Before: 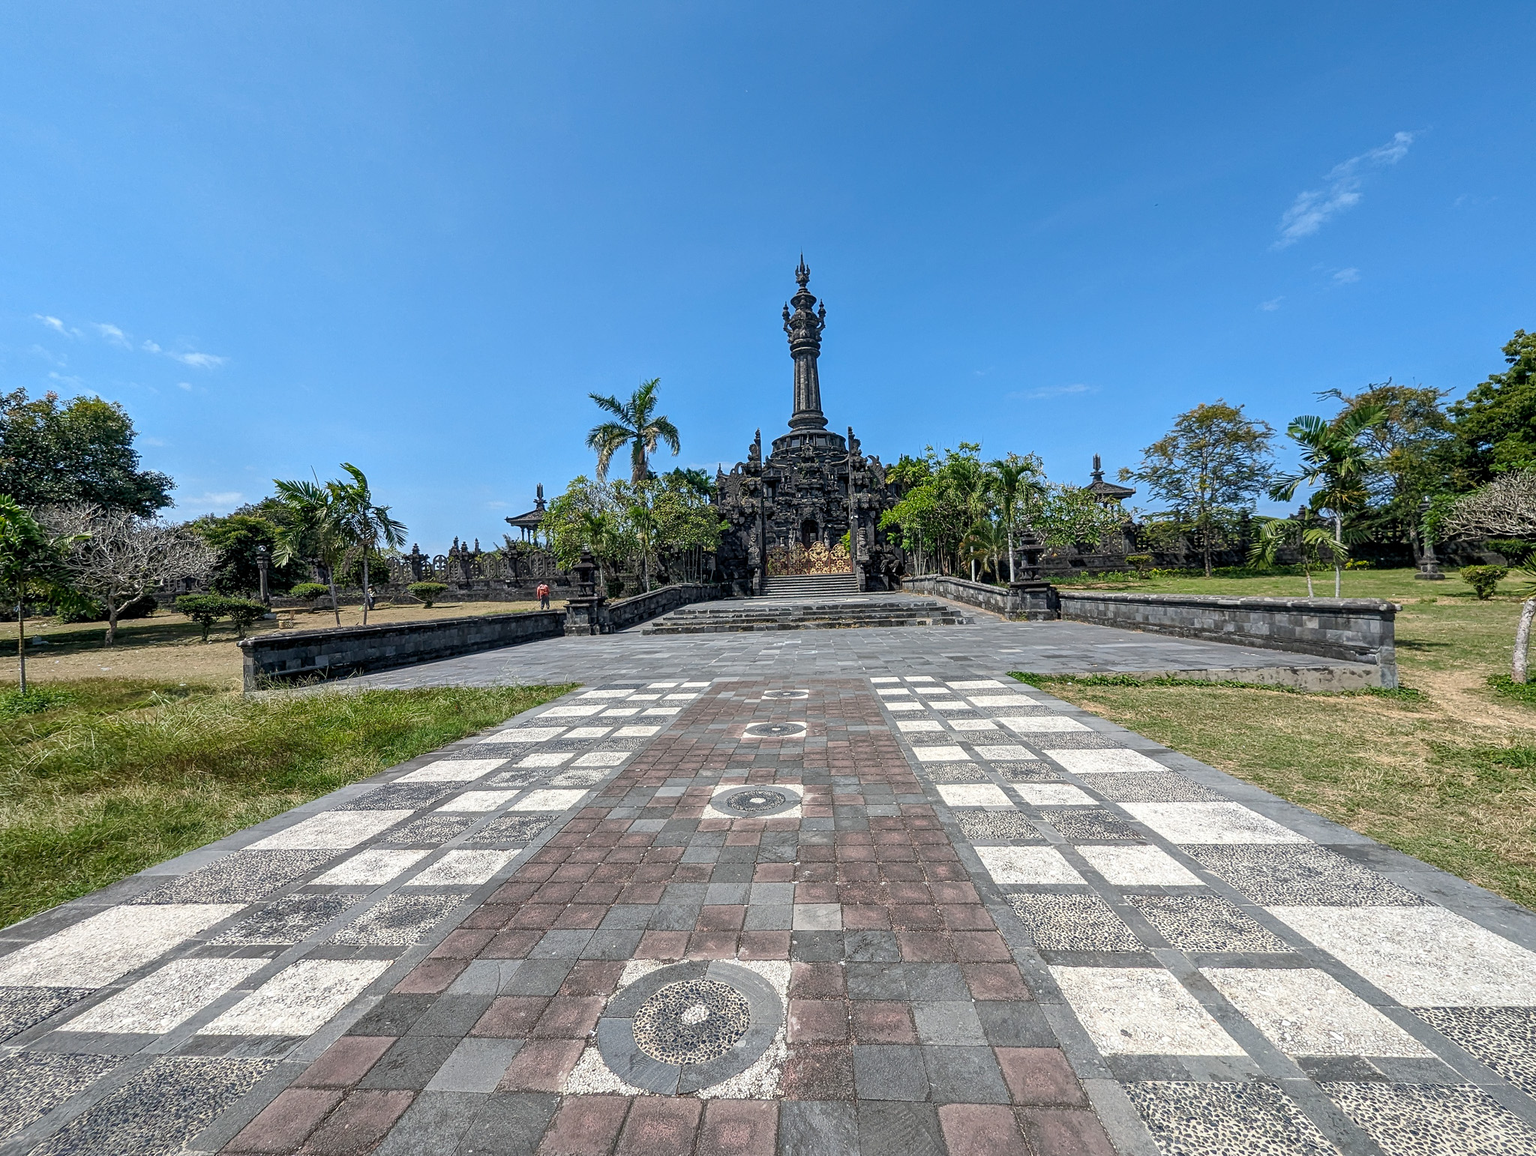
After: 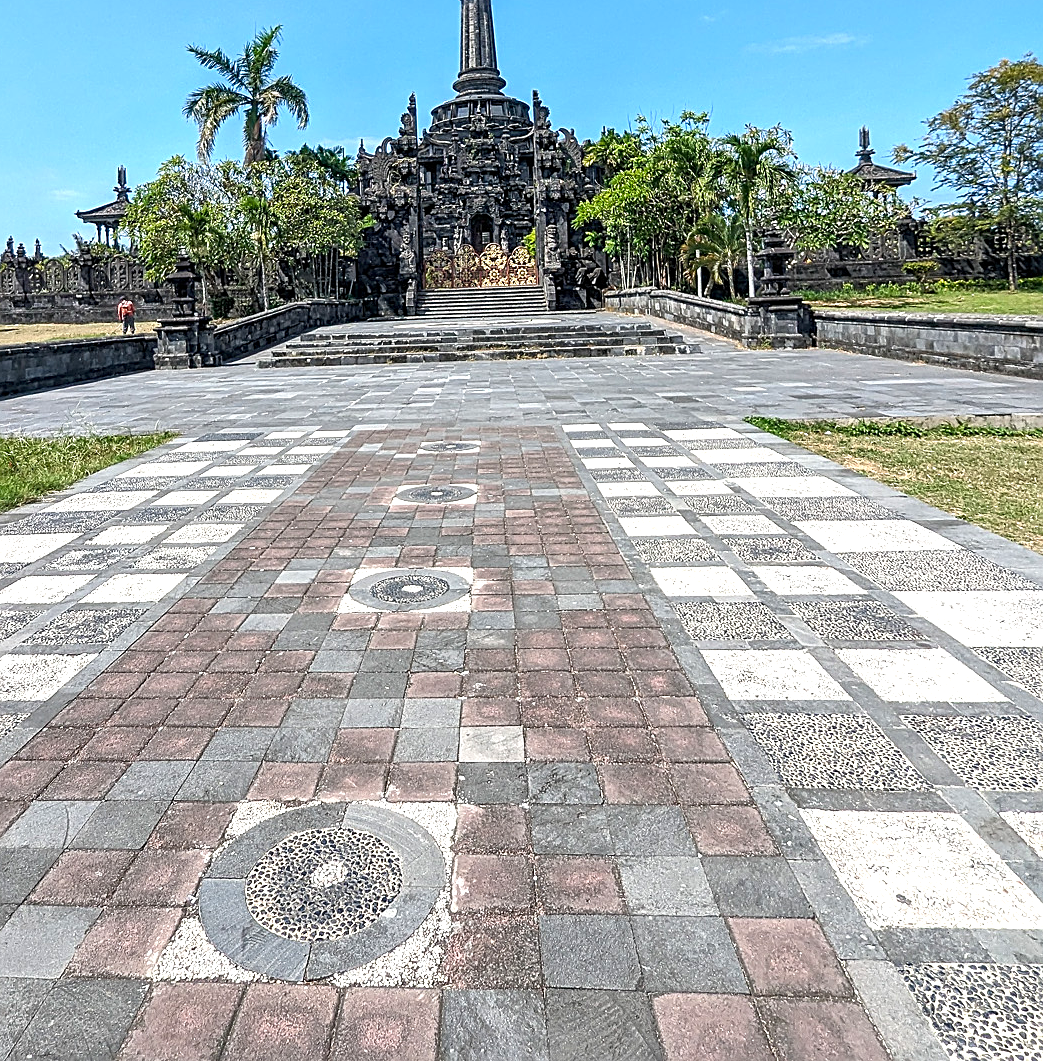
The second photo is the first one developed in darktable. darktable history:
sharpen: on, module defaults
crop and rotate: left 29.237%, top 31.152%, right 19.807%
exposure: exposure 0.661 EV, compensate highlight preservation false
